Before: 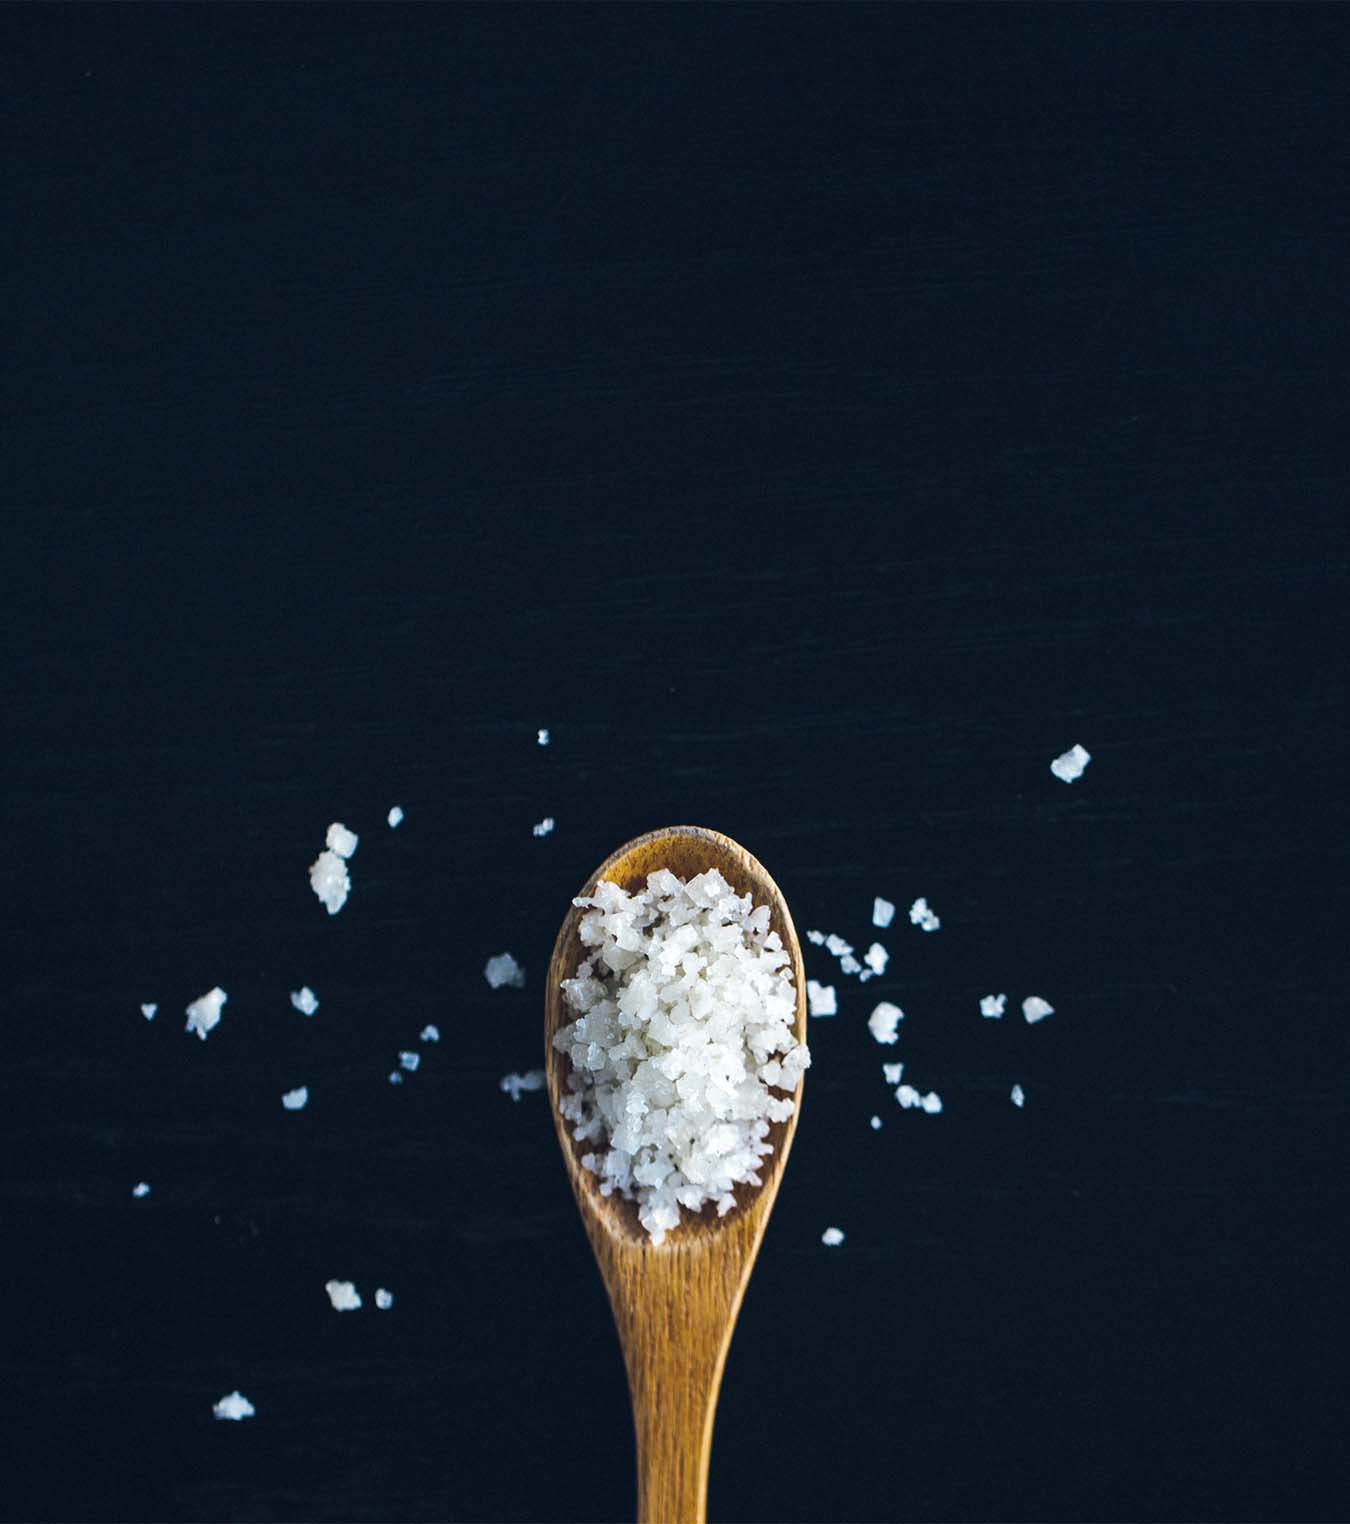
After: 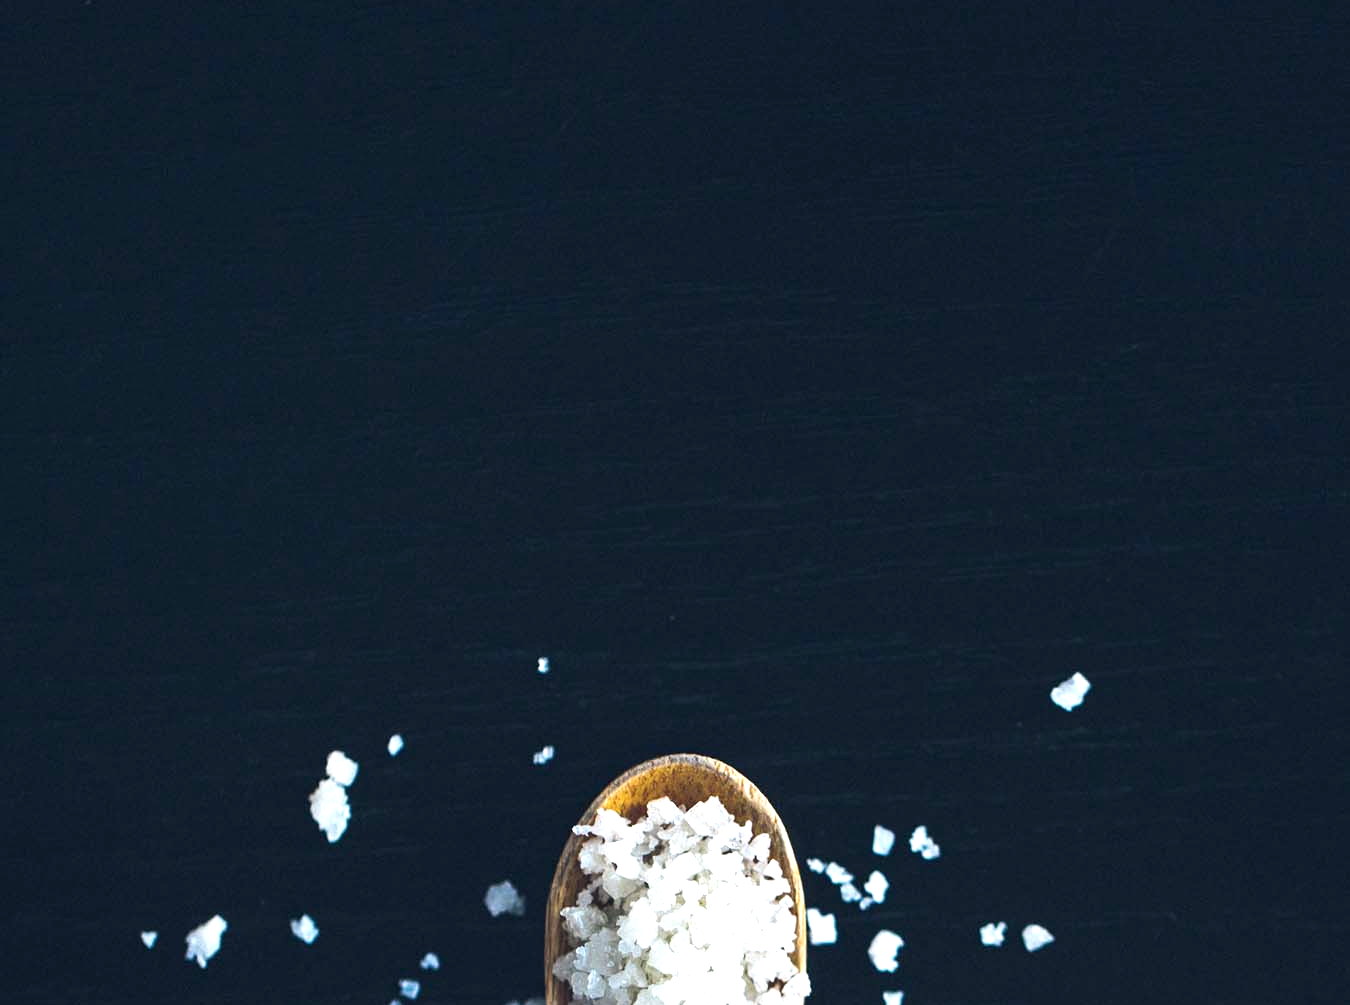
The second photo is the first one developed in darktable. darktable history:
exposure: black level correction 0, exposure 0.693 EV, compensate exposure bias true, compensate highlight preservation false
crop and rotate: top 4.783%, bottom 29.244%
